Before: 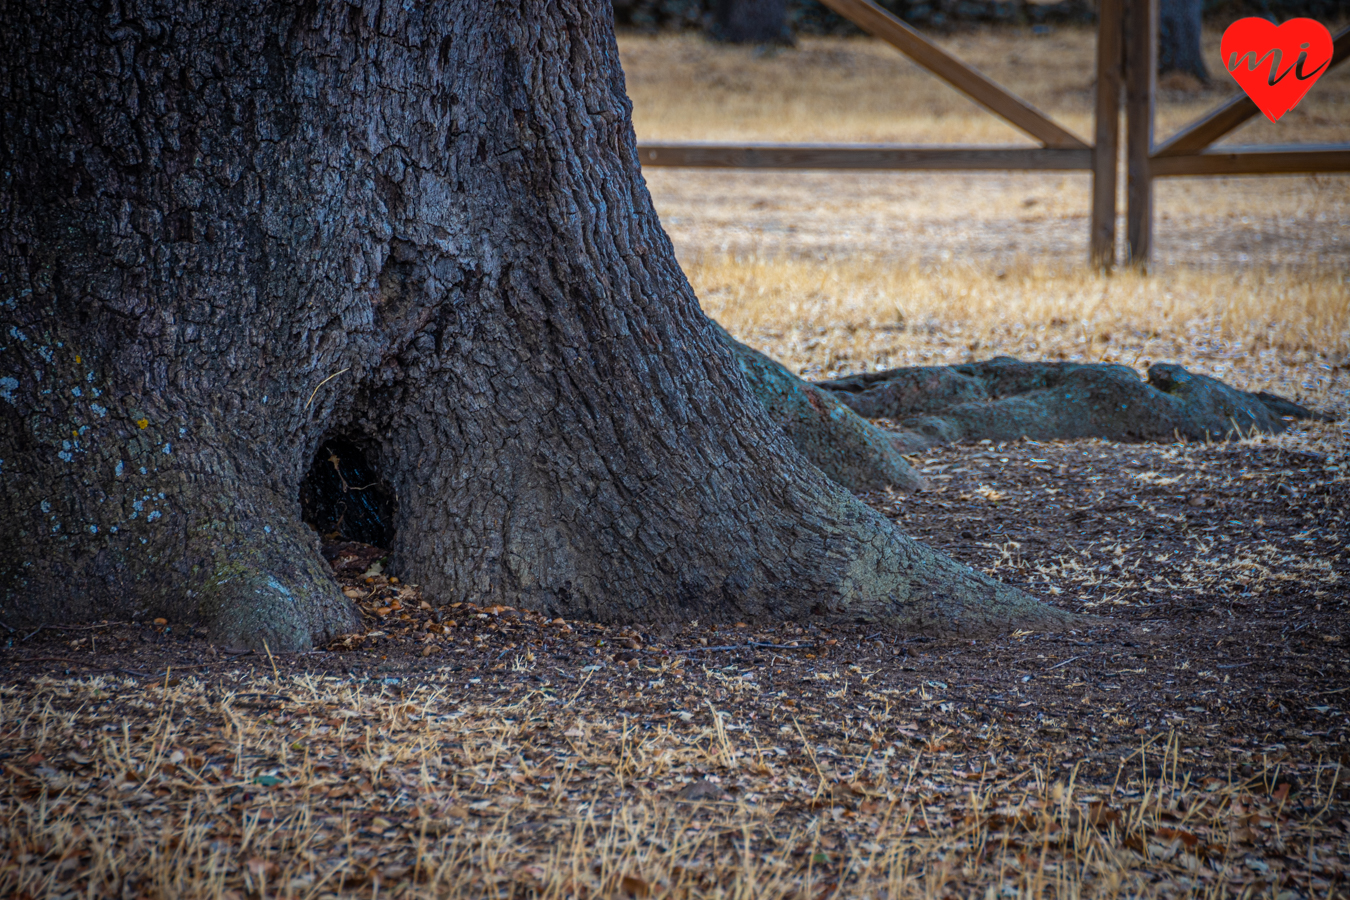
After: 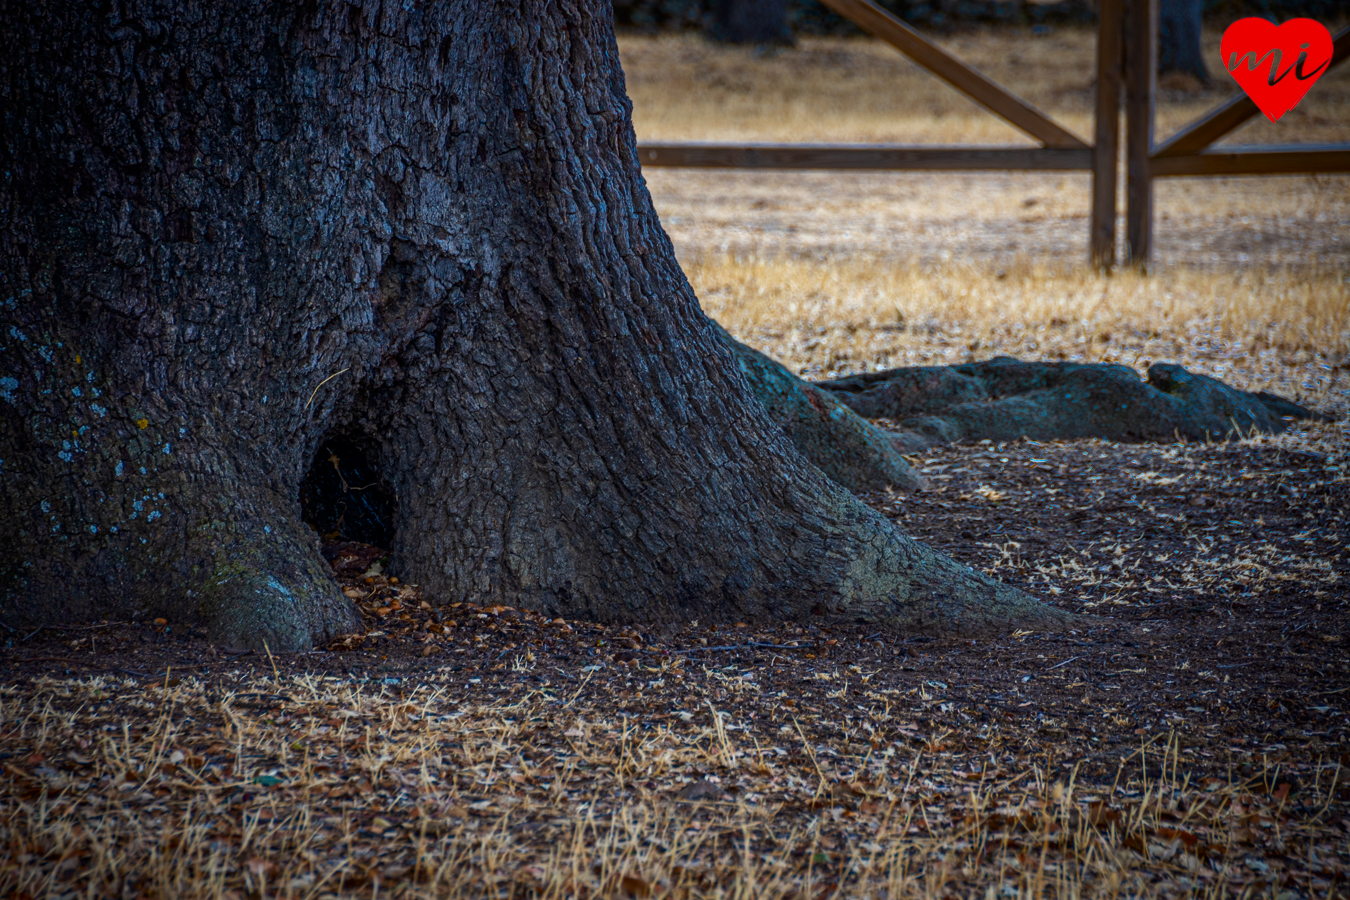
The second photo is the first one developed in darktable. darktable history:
contrast brightness saturation: contrast 0.066, brightness -0.128, saturation 0.061
